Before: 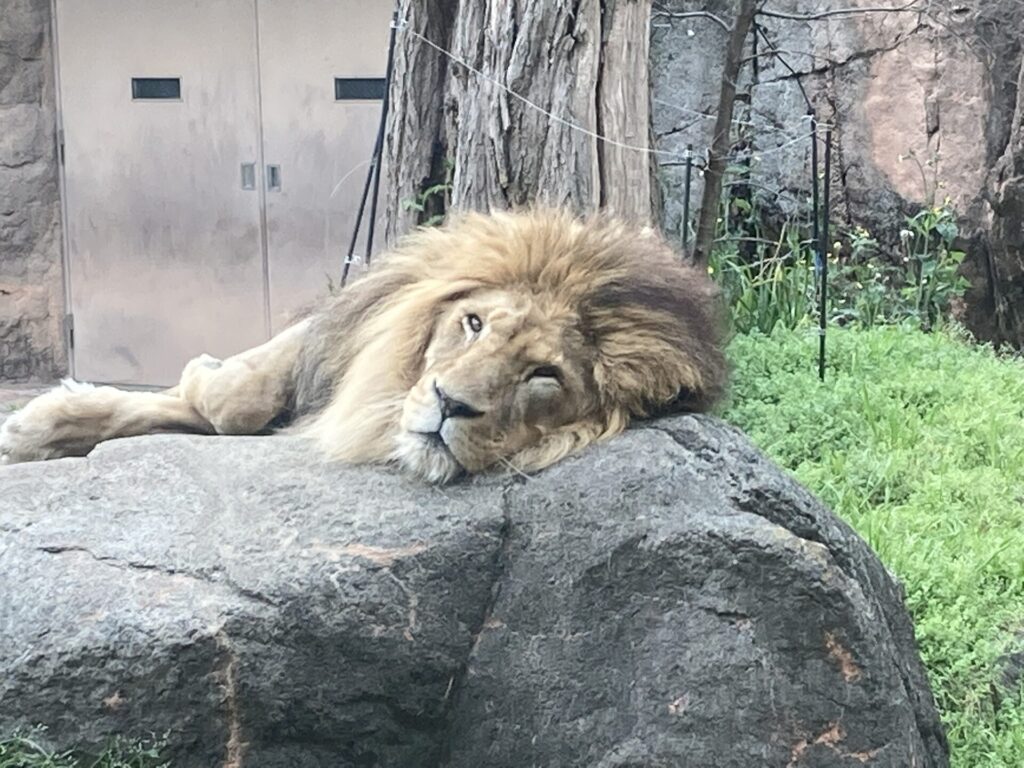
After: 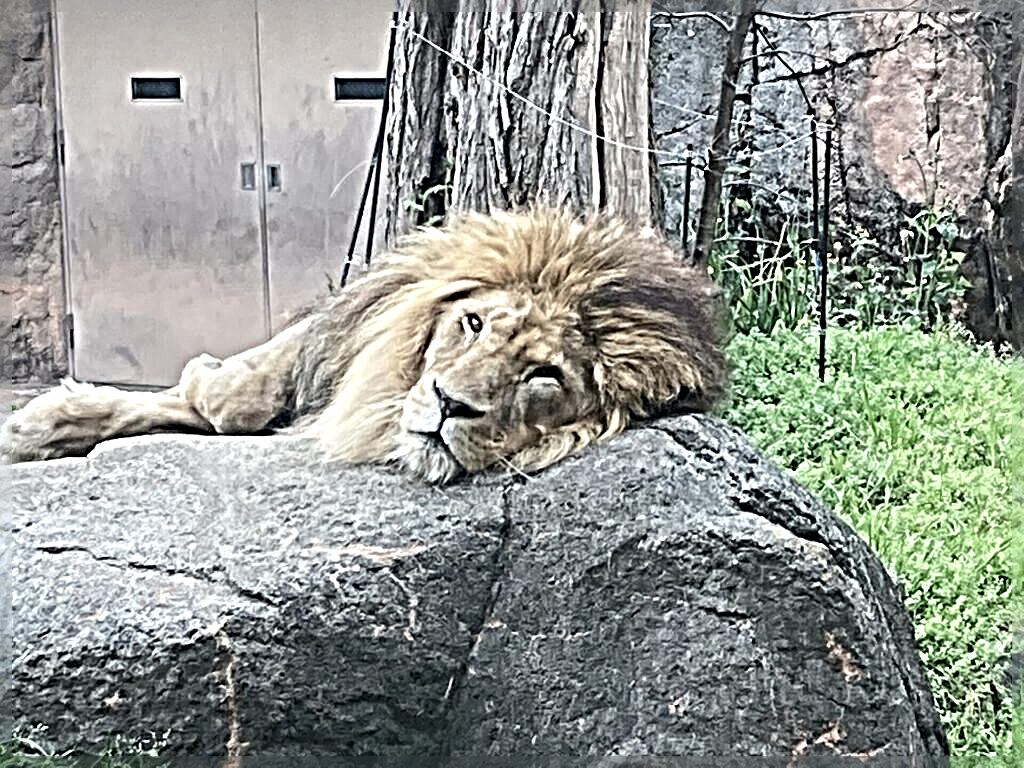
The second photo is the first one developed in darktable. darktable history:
sharpen: radius 6.254, amount 1.784, threshold 0.056
